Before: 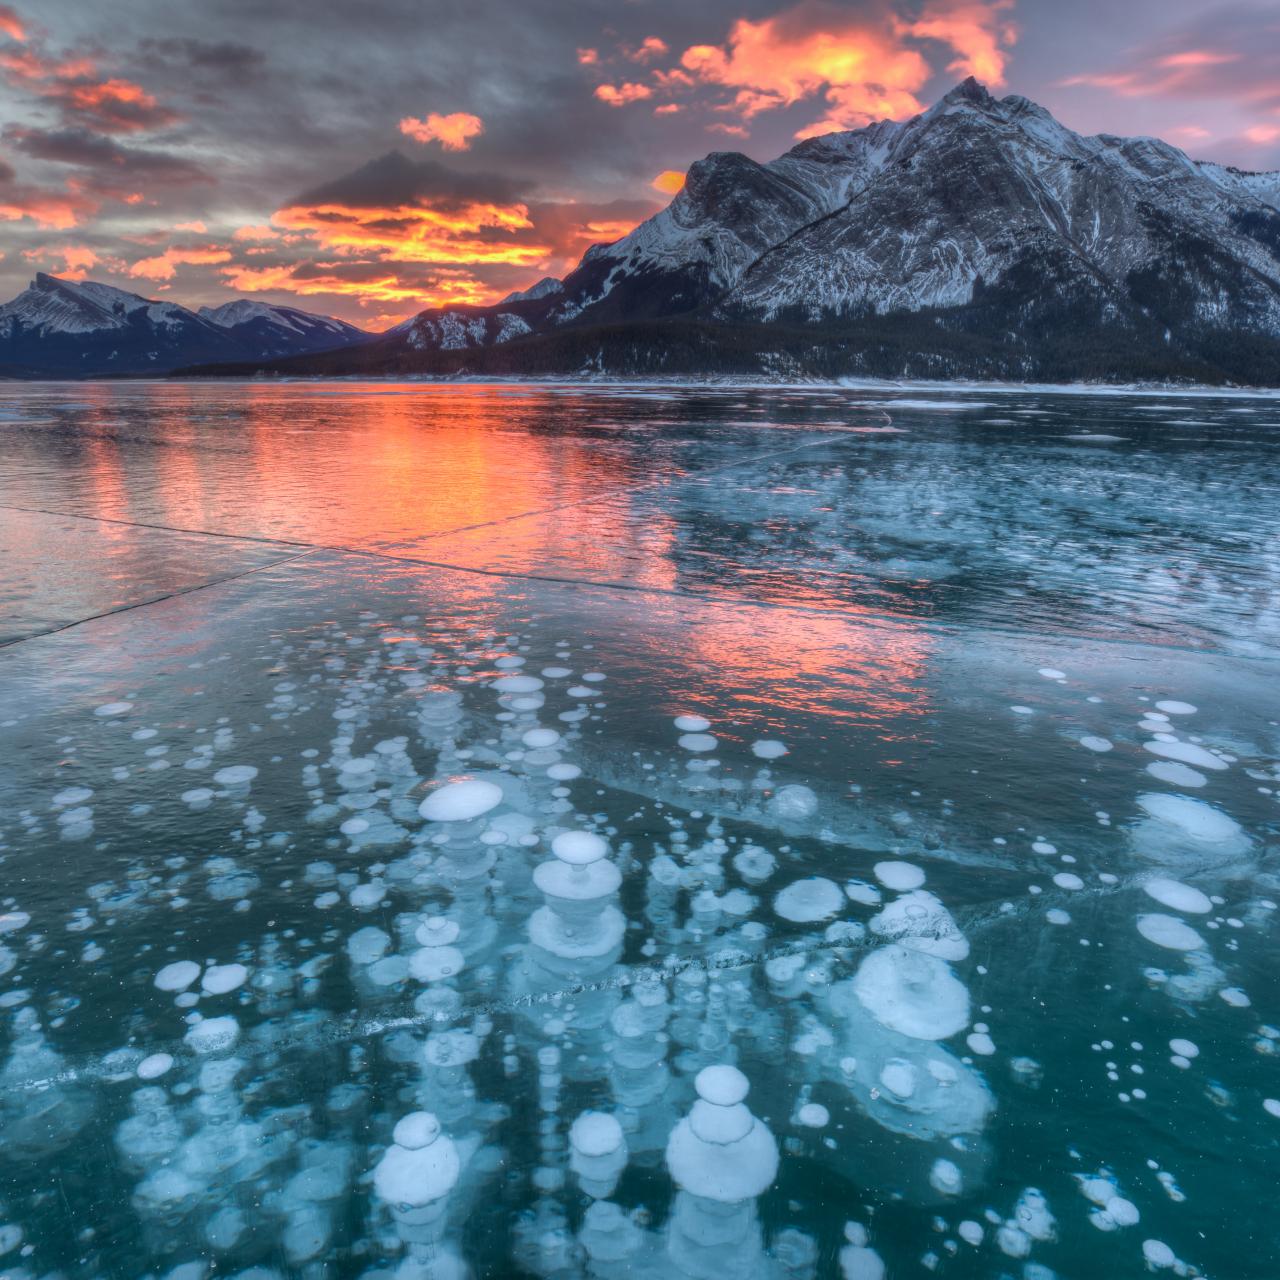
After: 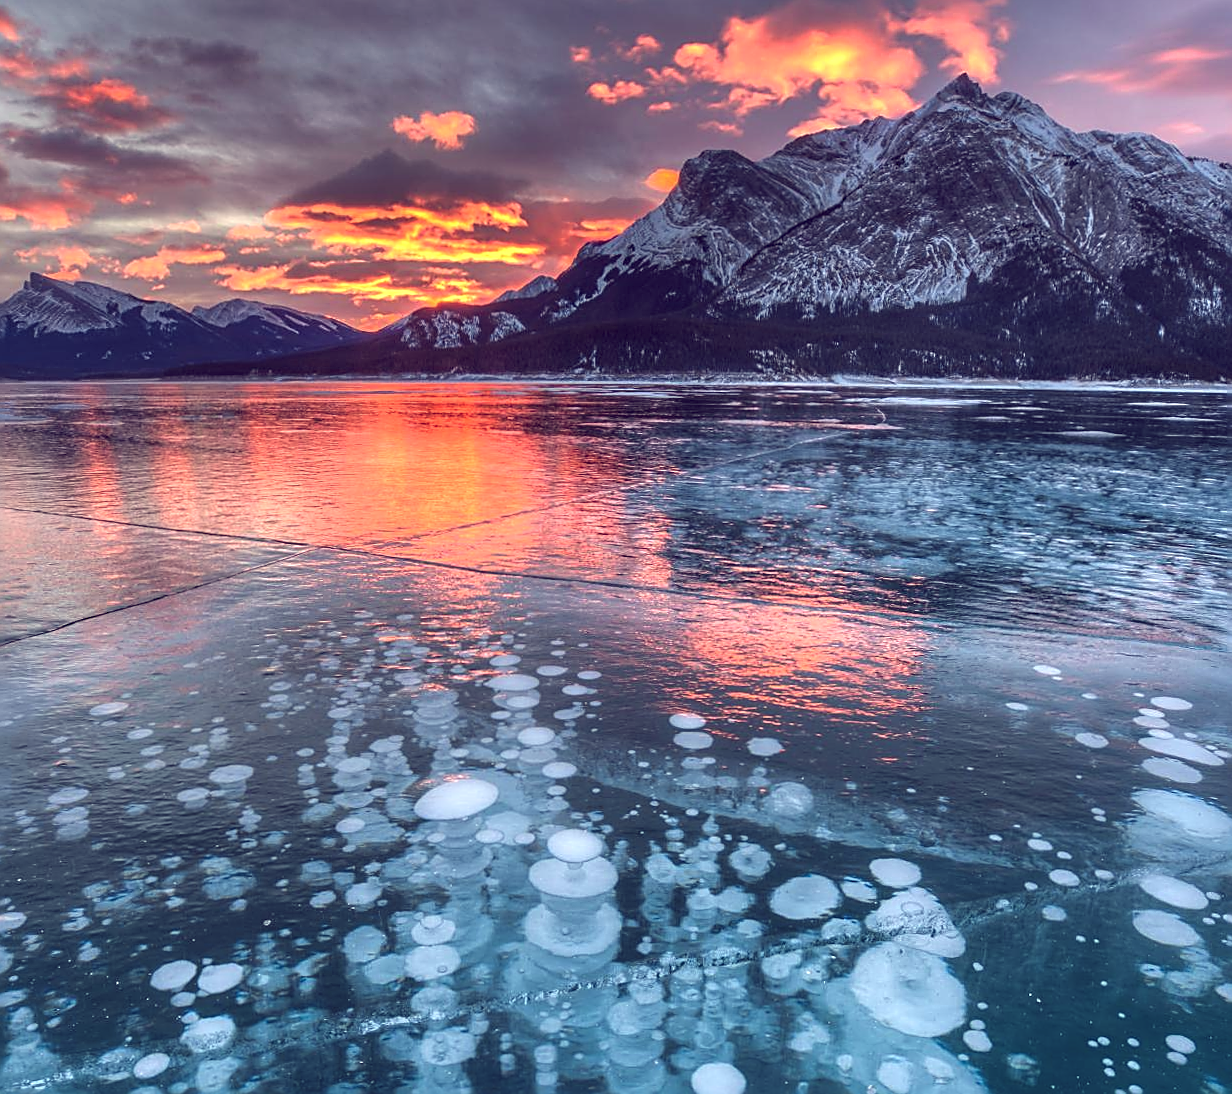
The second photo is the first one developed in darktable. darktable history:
crop and rotate: angle 0.2°, left 0.275%, right 3.127%, bottom 14.18%
color balance: lift [1.001, 0.997, 0.99, 1.01], gamma [1.007, 1, 0.975, 1.025], gain [1, 1.065, 1.052, 0.935], contrast 13.25%
sharpen: amount 1
